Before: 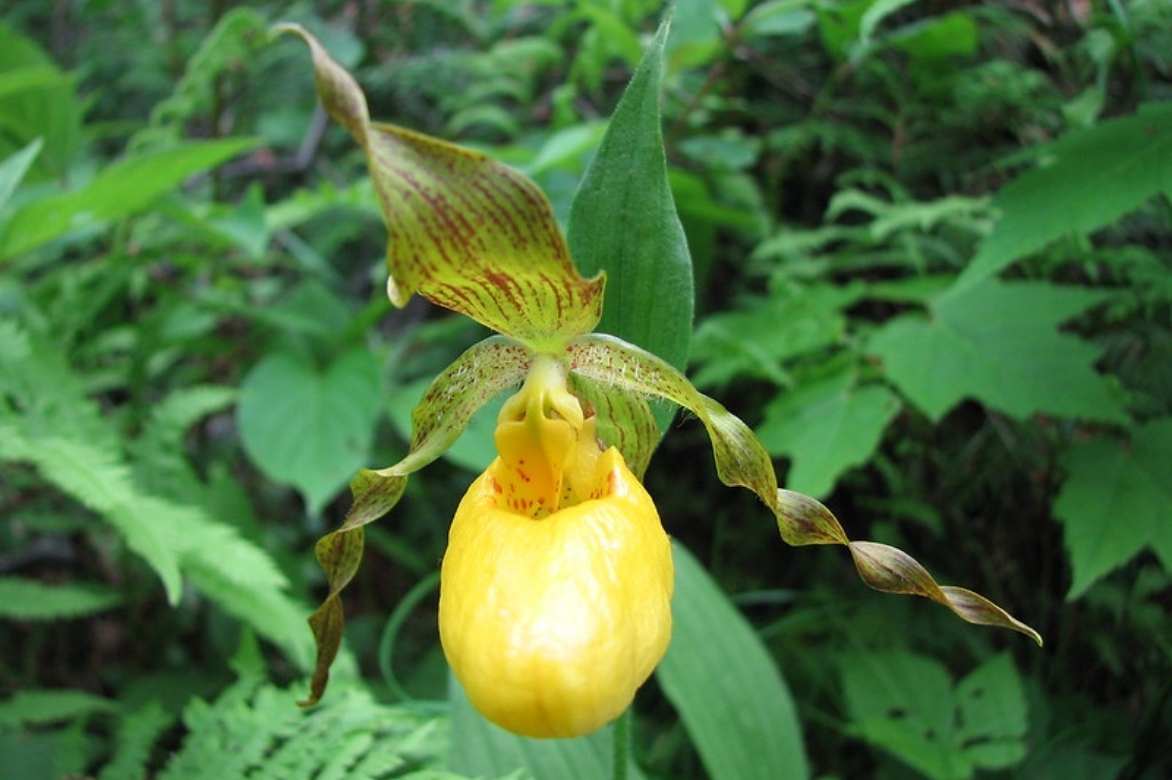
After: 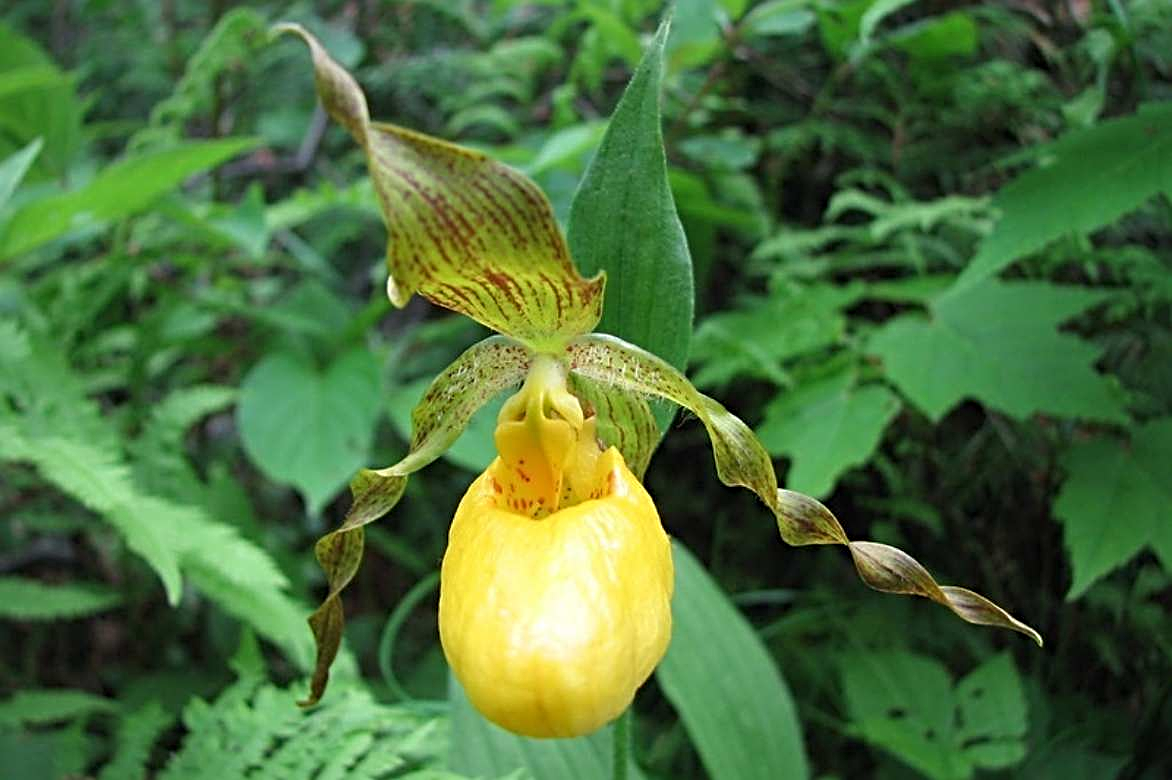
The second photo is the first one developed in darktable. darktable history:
sharpen: radius 3.974
